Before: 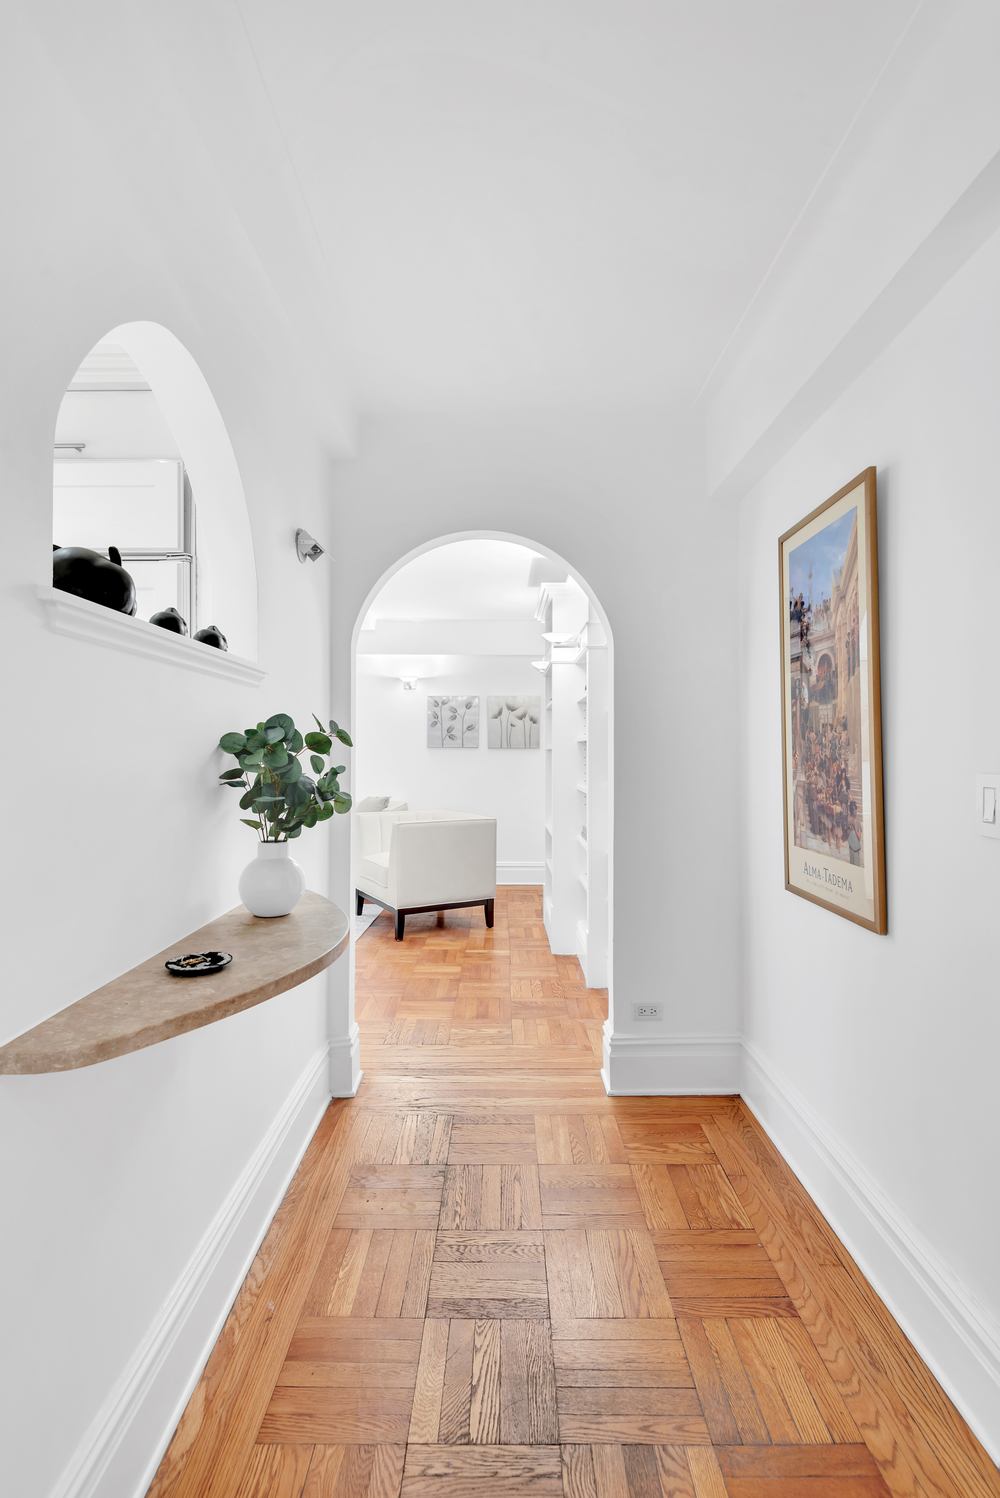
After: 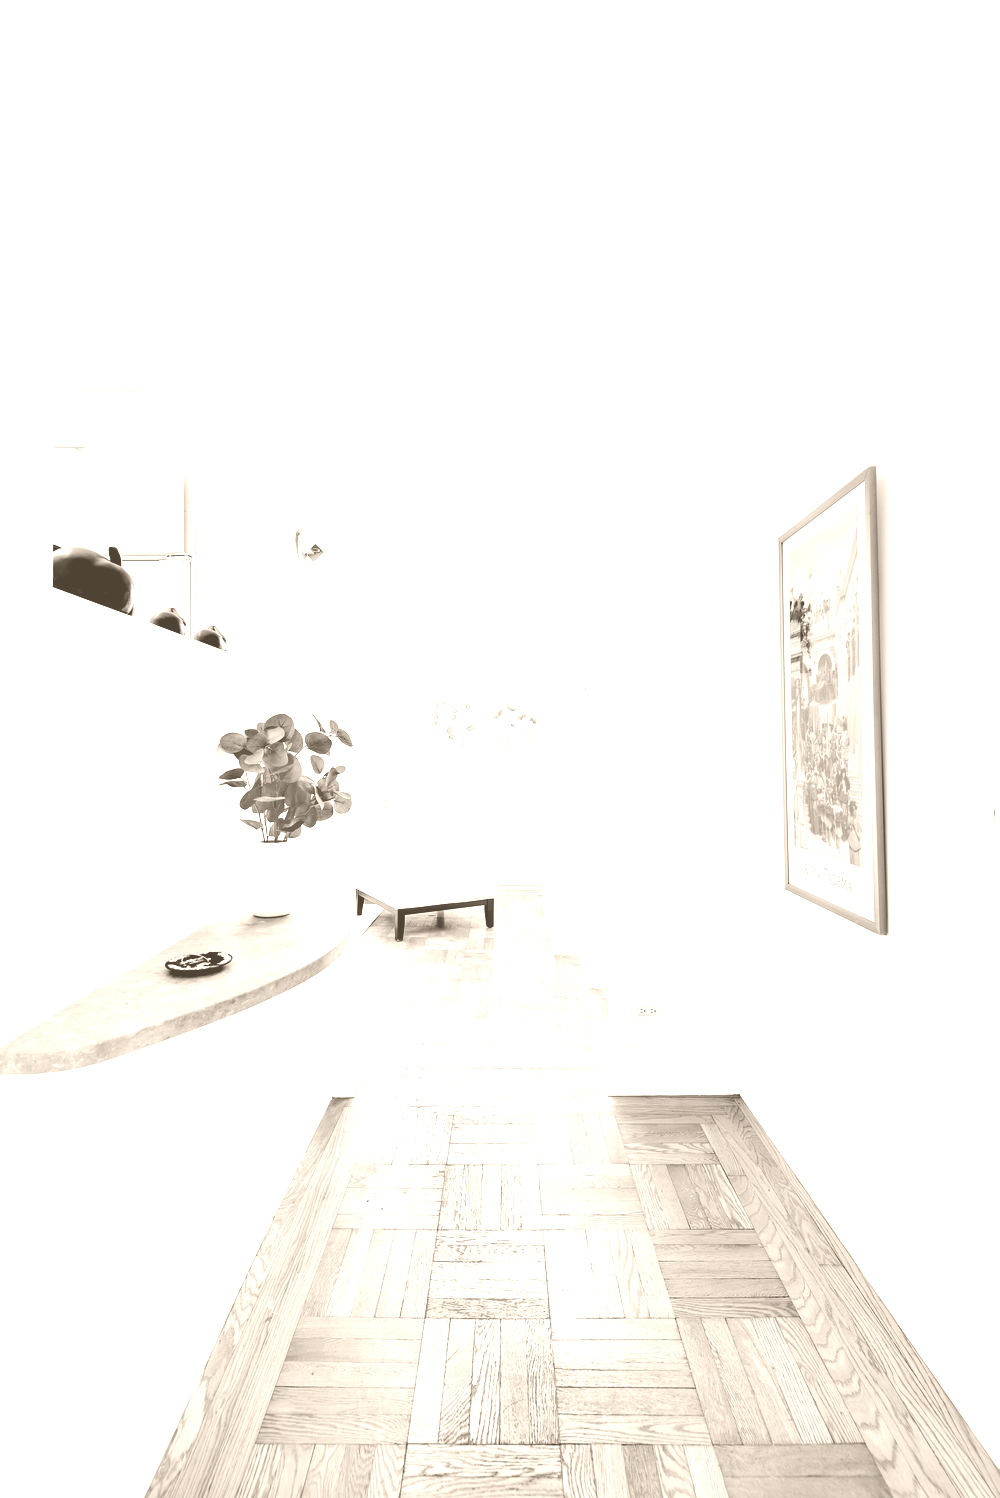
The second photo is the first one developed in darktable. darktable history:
colorize: hue 34.49°, saturation 35.33%, source mix 100%, version 1
velvia: on, module defaults
tone equalizer: -8 EV -0.417 EV, -7 EV -0.389 EV, -6 EV -0.333 EV, -5 EV -0.222 EV, -3 EV 0.222 EV, -2 EV 0.333 EV, -1 EV 0.389 EV, +0 EV 0.417 EV, edges refinement/feathering 500, mask exposure compensation -1.57 EV, preserve details no
